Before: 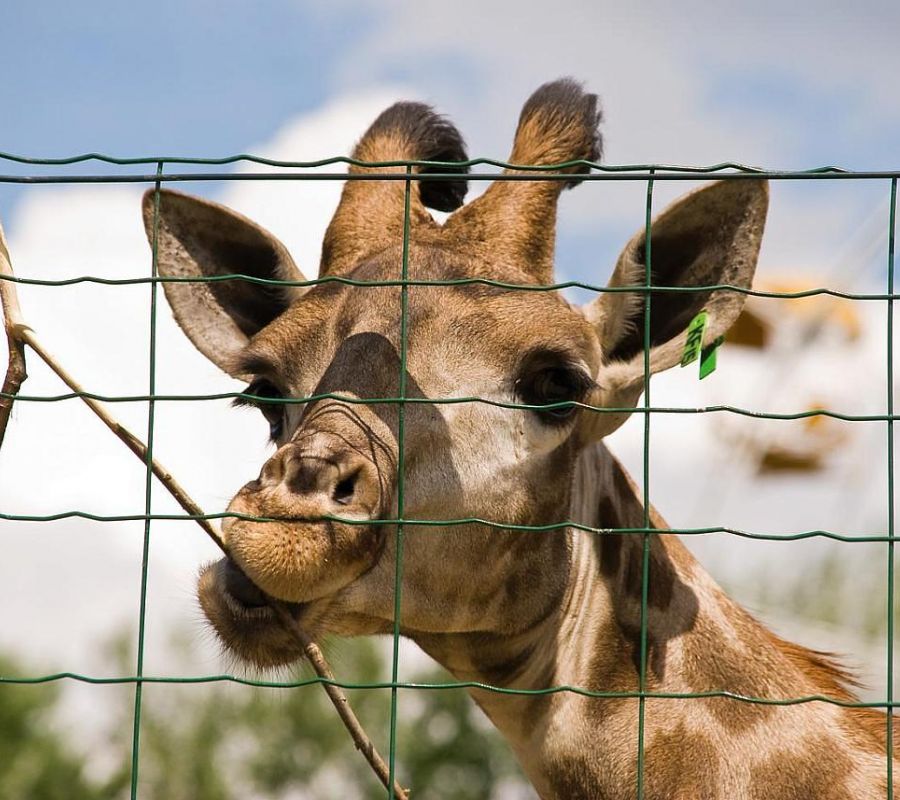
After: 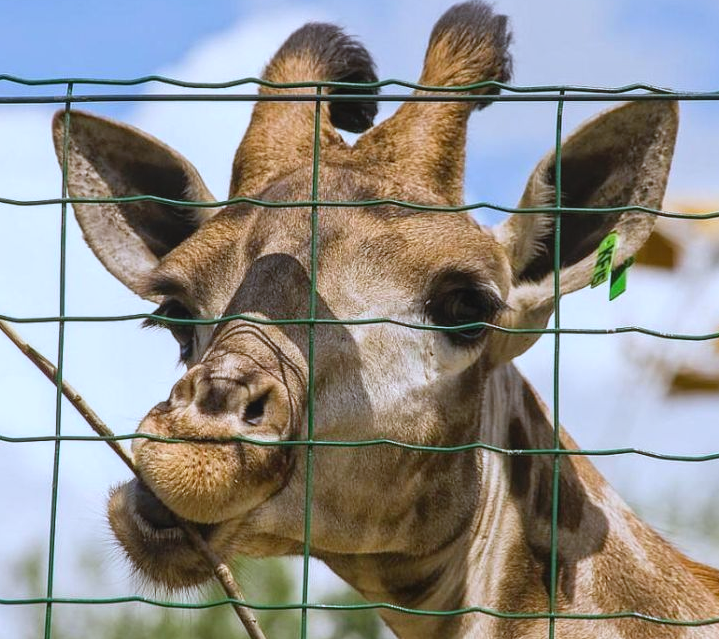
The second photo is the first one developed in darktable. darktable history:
local contrast: on, module defaults
contrast brightness saturation: contrast -0.1, brightness 0.05, saturation 0.08
crop and rotate: left 10.071%, top 10.071%, right 10.02%, bottom 10.02%
white balance: red 0.926, green 1.003, blue 1.133
